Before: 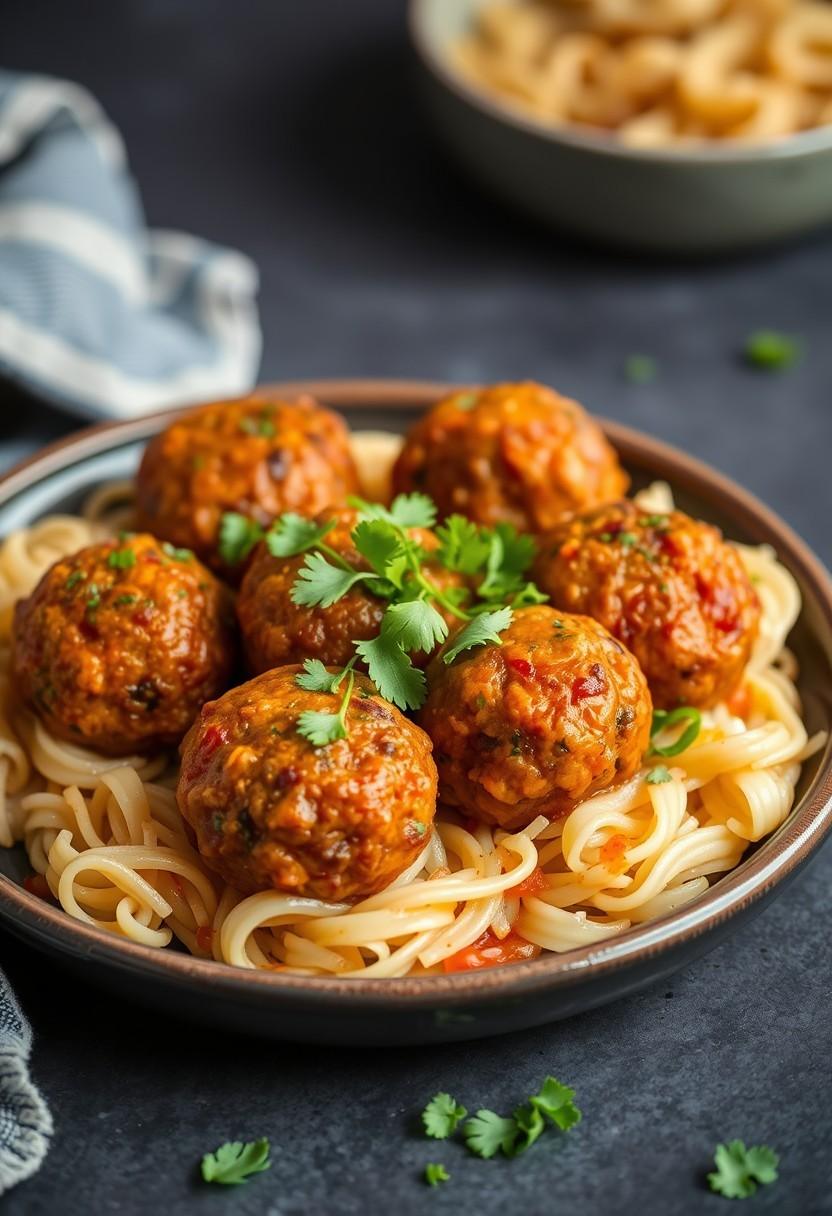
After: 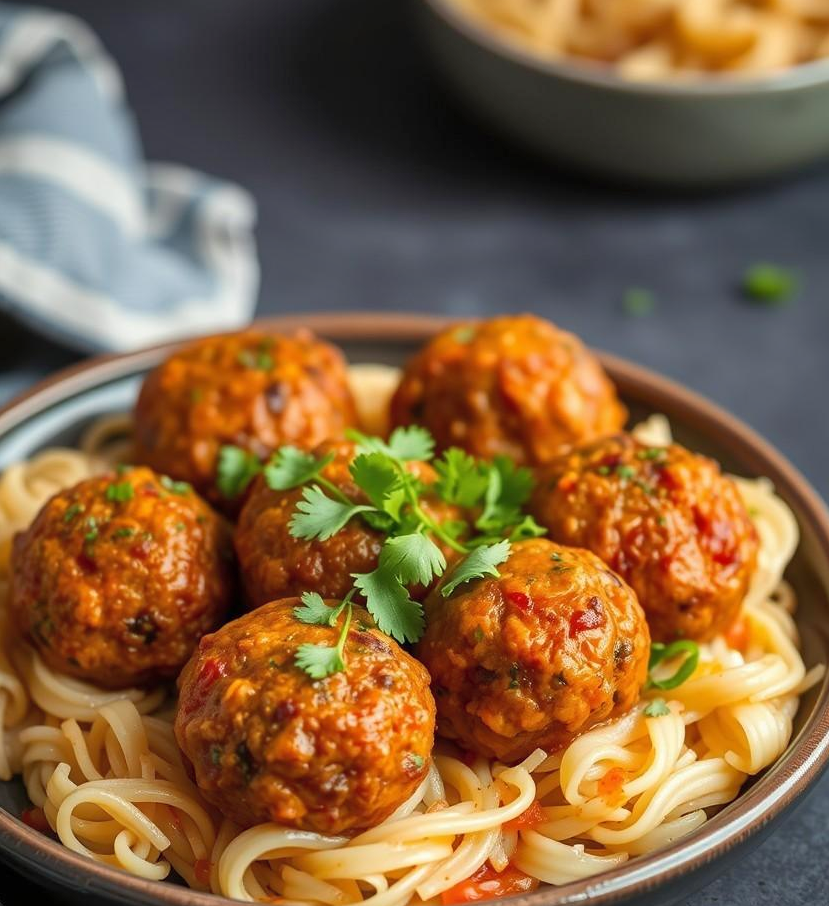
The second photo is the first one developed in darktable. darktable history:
crop: left 0.262%, top 5.516%, bottom 19.927%
shadows and highlights: shadows 43.01, highlights 7.78
